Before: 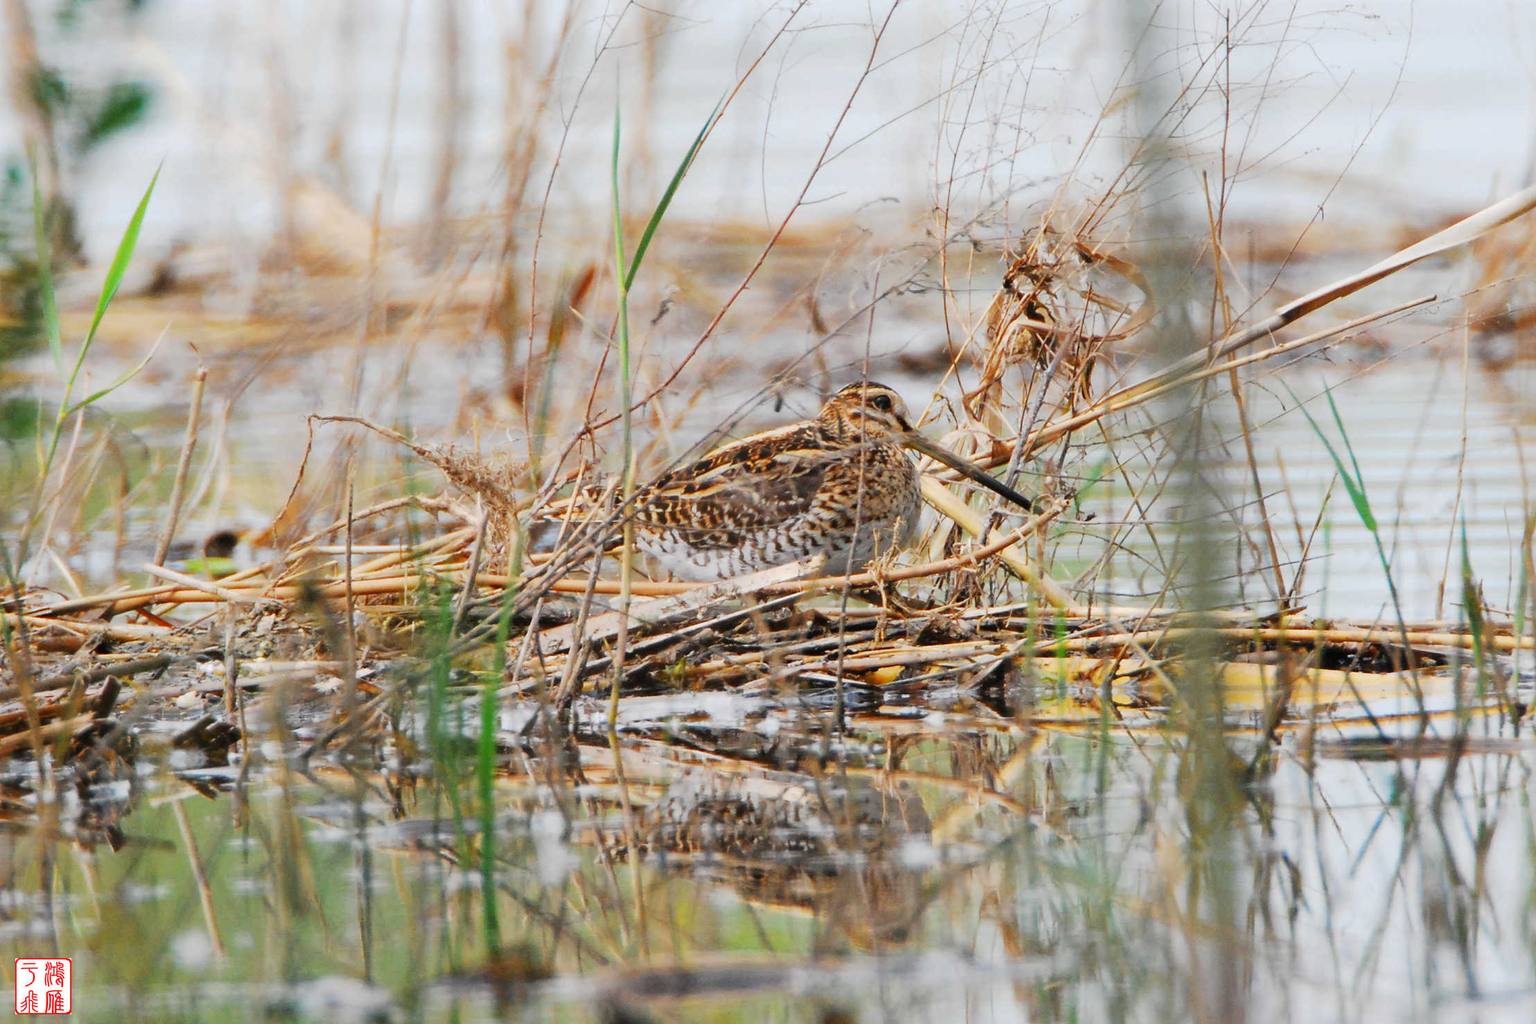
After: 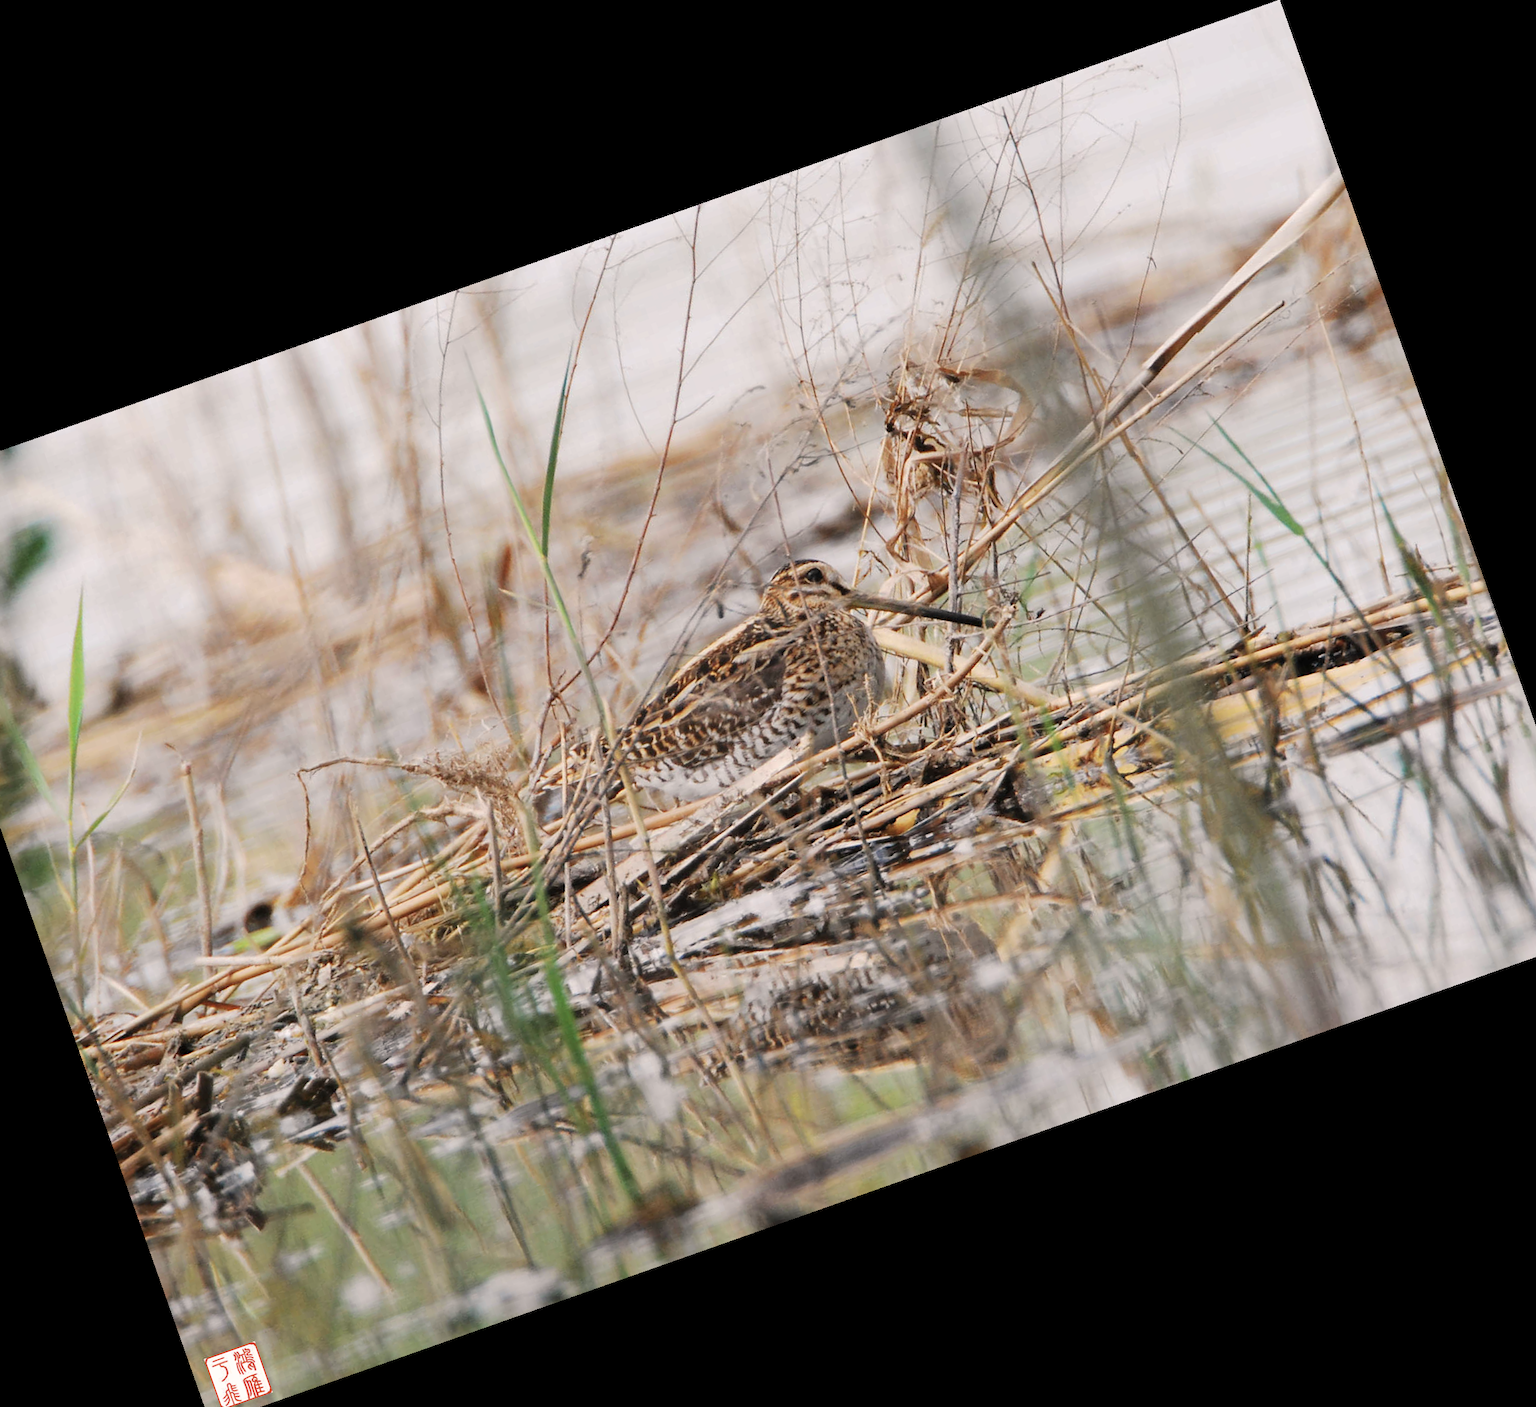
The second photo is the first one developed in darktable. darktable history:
color correction: highlights a* 5.59, highlights b* 5.24, saturation 0.68
crop and rotate: angle 19.43°, left 6.812%, right 4.125%, bottom 1.087%
